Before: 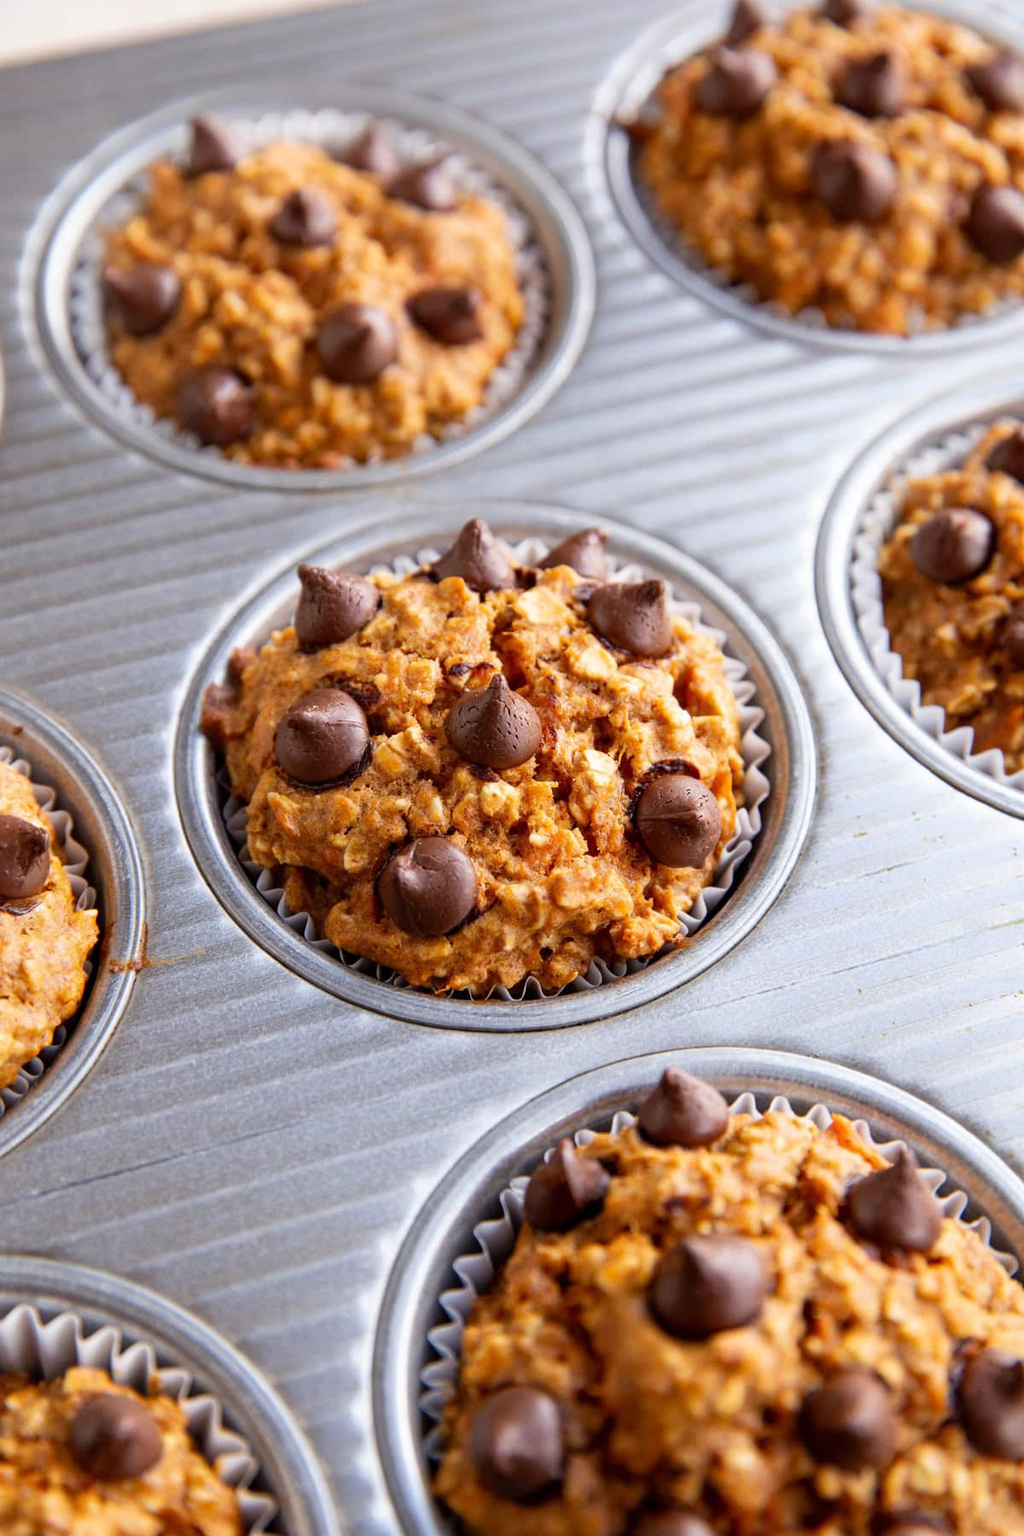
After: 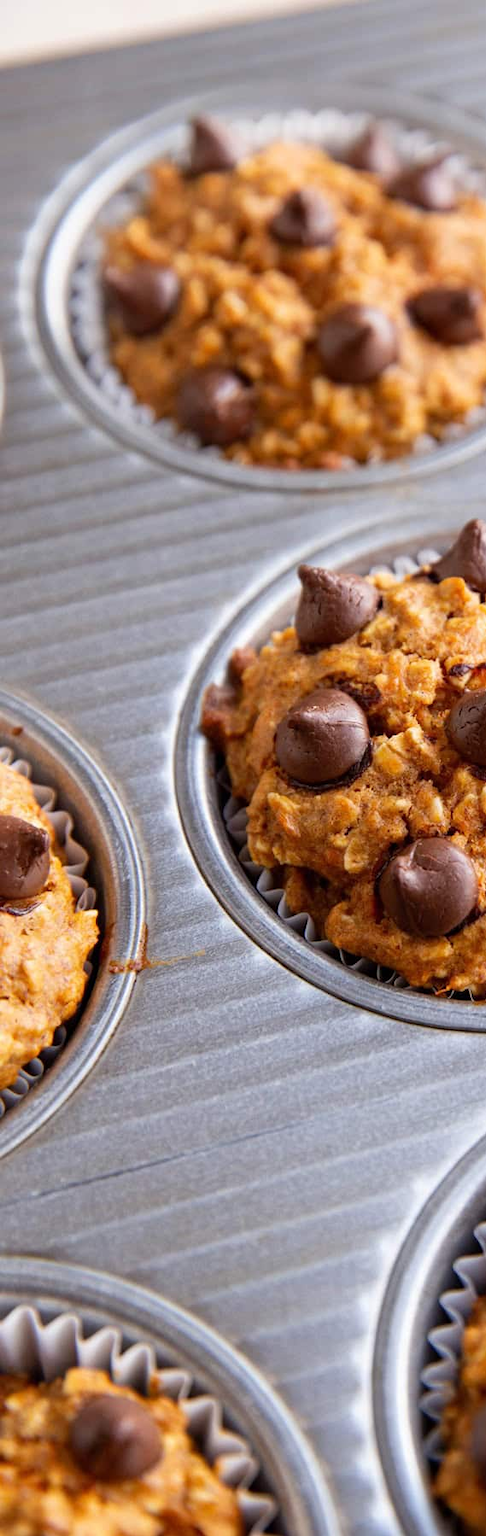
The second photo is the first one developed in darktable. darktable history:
crop and rotate: left 0.039%, top 0%, right 52.404%
